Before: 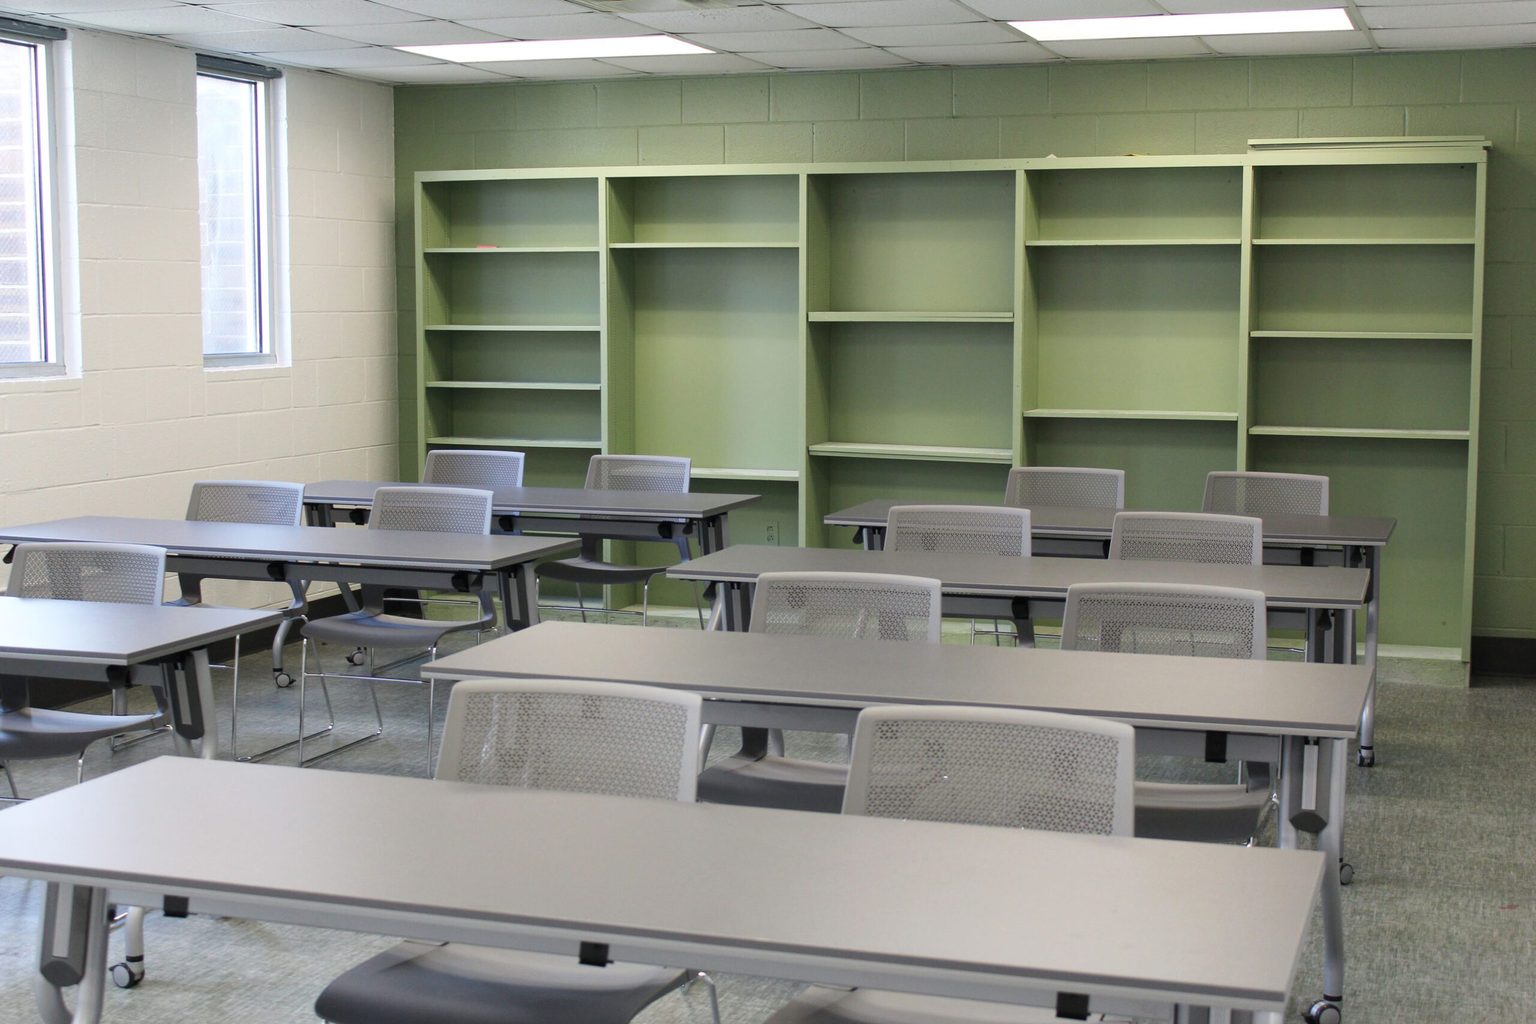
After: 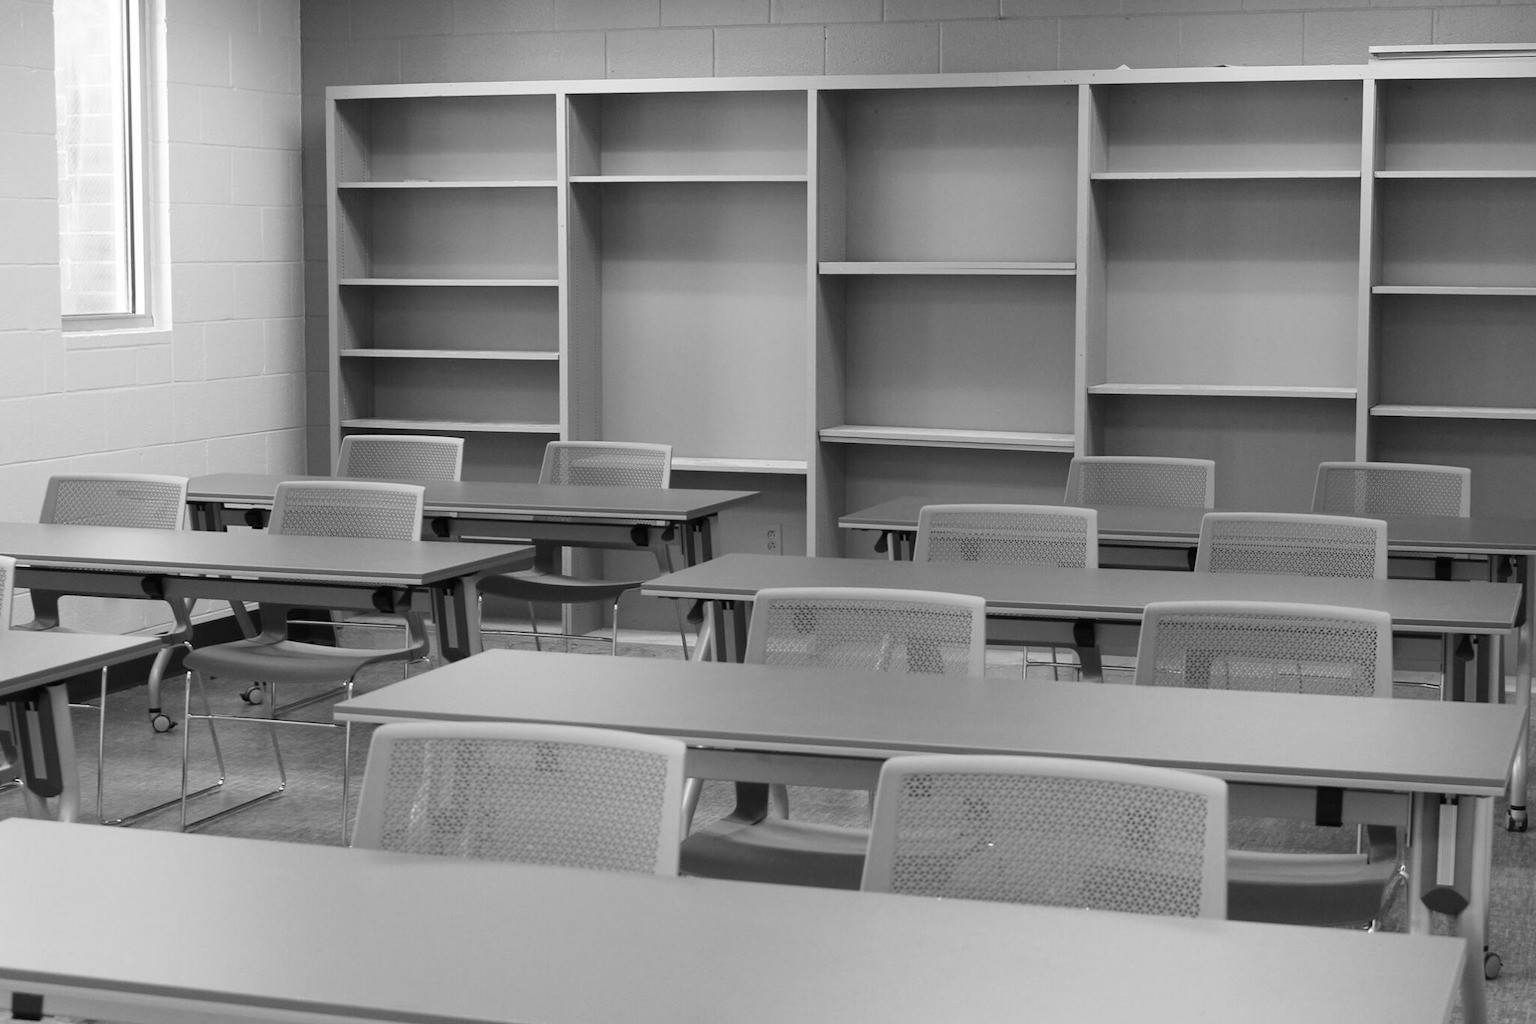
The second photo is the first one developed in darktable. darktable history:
monochrome: on, module defaults
crop and rotate: left 10.071%, top 10.071%, right 10.02%, bottom 10.02%
